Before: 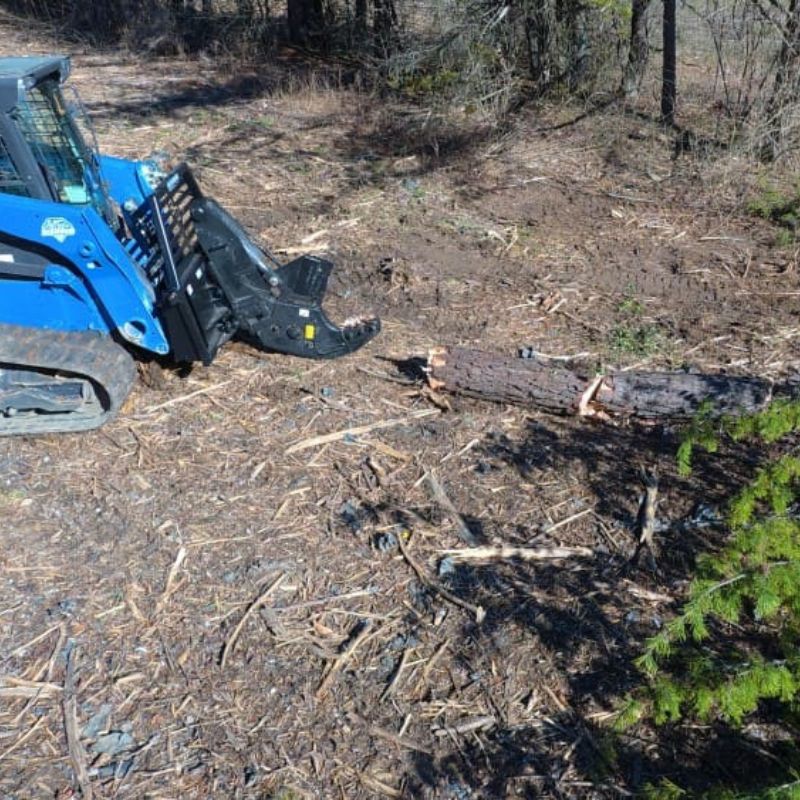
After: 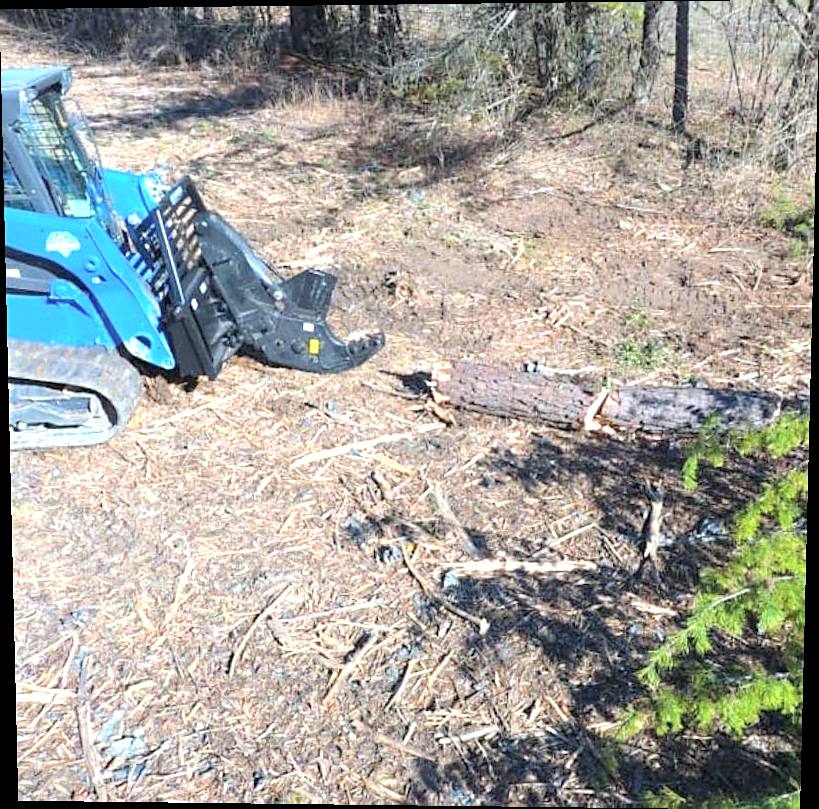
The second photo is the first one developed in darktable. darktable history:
contrast brightness saturation: brightness 0.15
sharpen: radius 1.864, amount 0.398, threshold 1.271
exposure: exposure 0.999 EV, compensate highlight preservation false
rotate and perspective: lens shift (vertical) 0.048, lens shift (horizontal) -0.024, automatic cropping off
